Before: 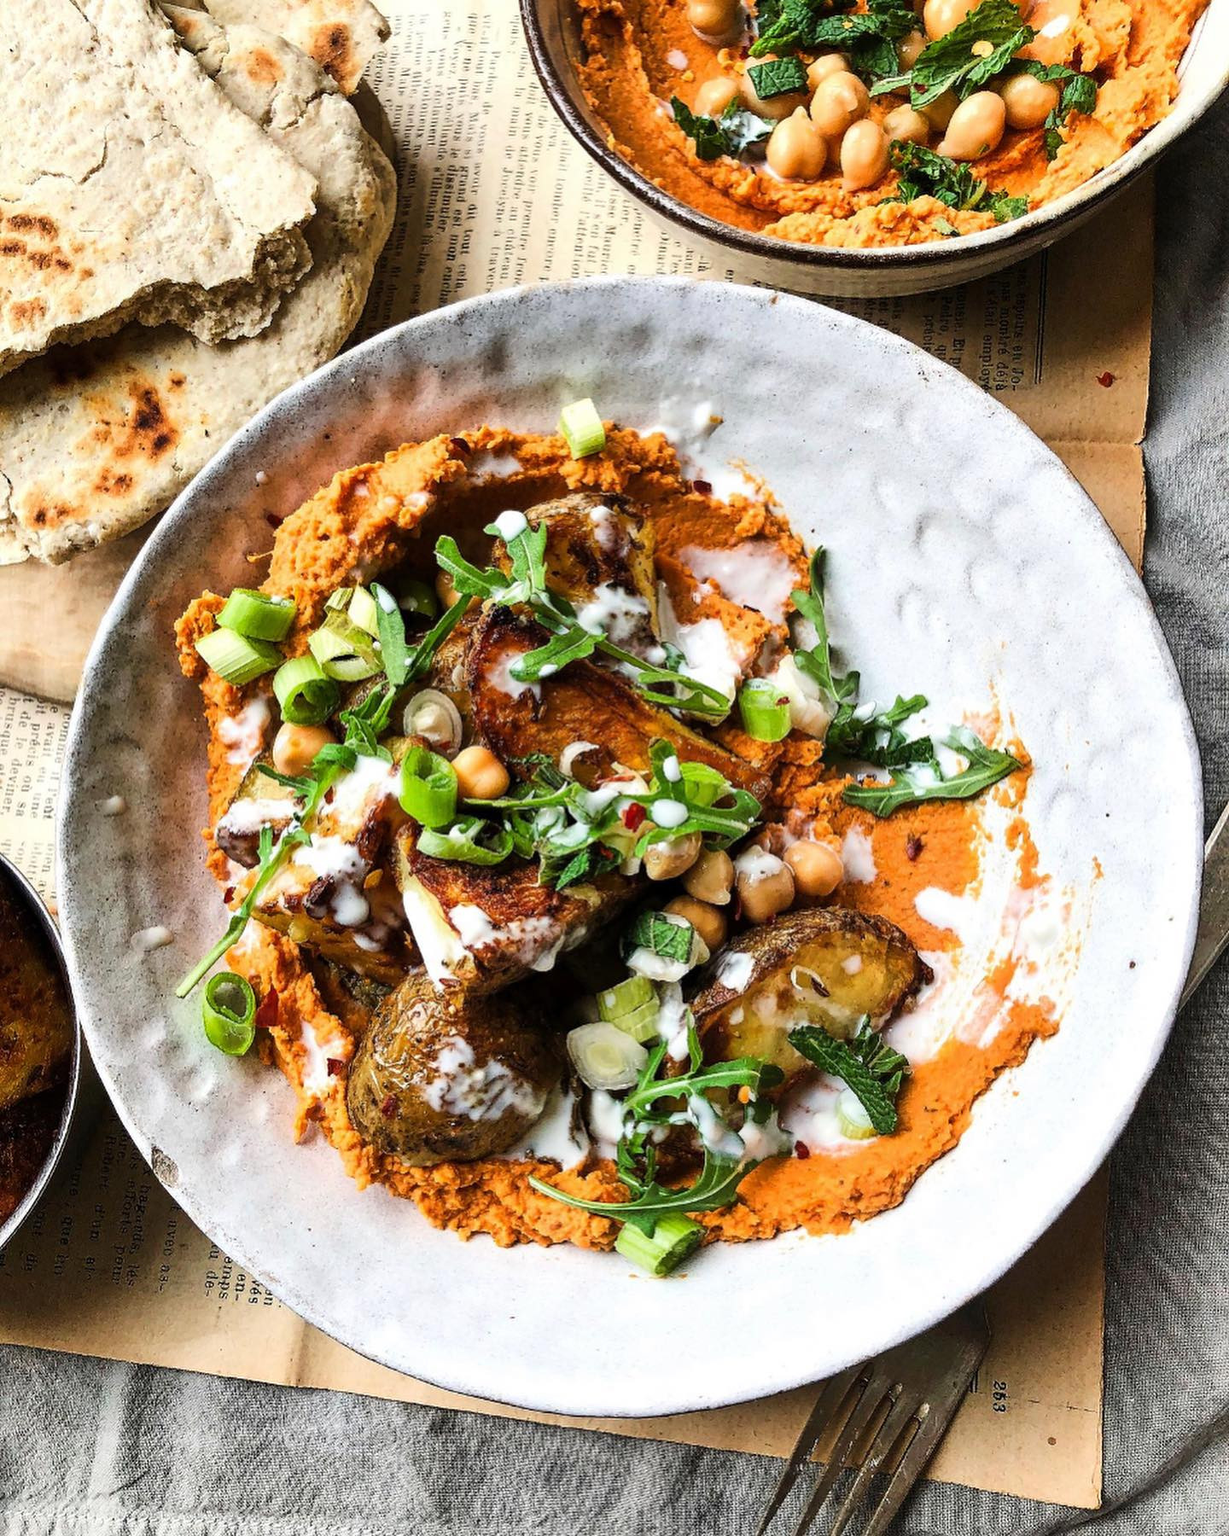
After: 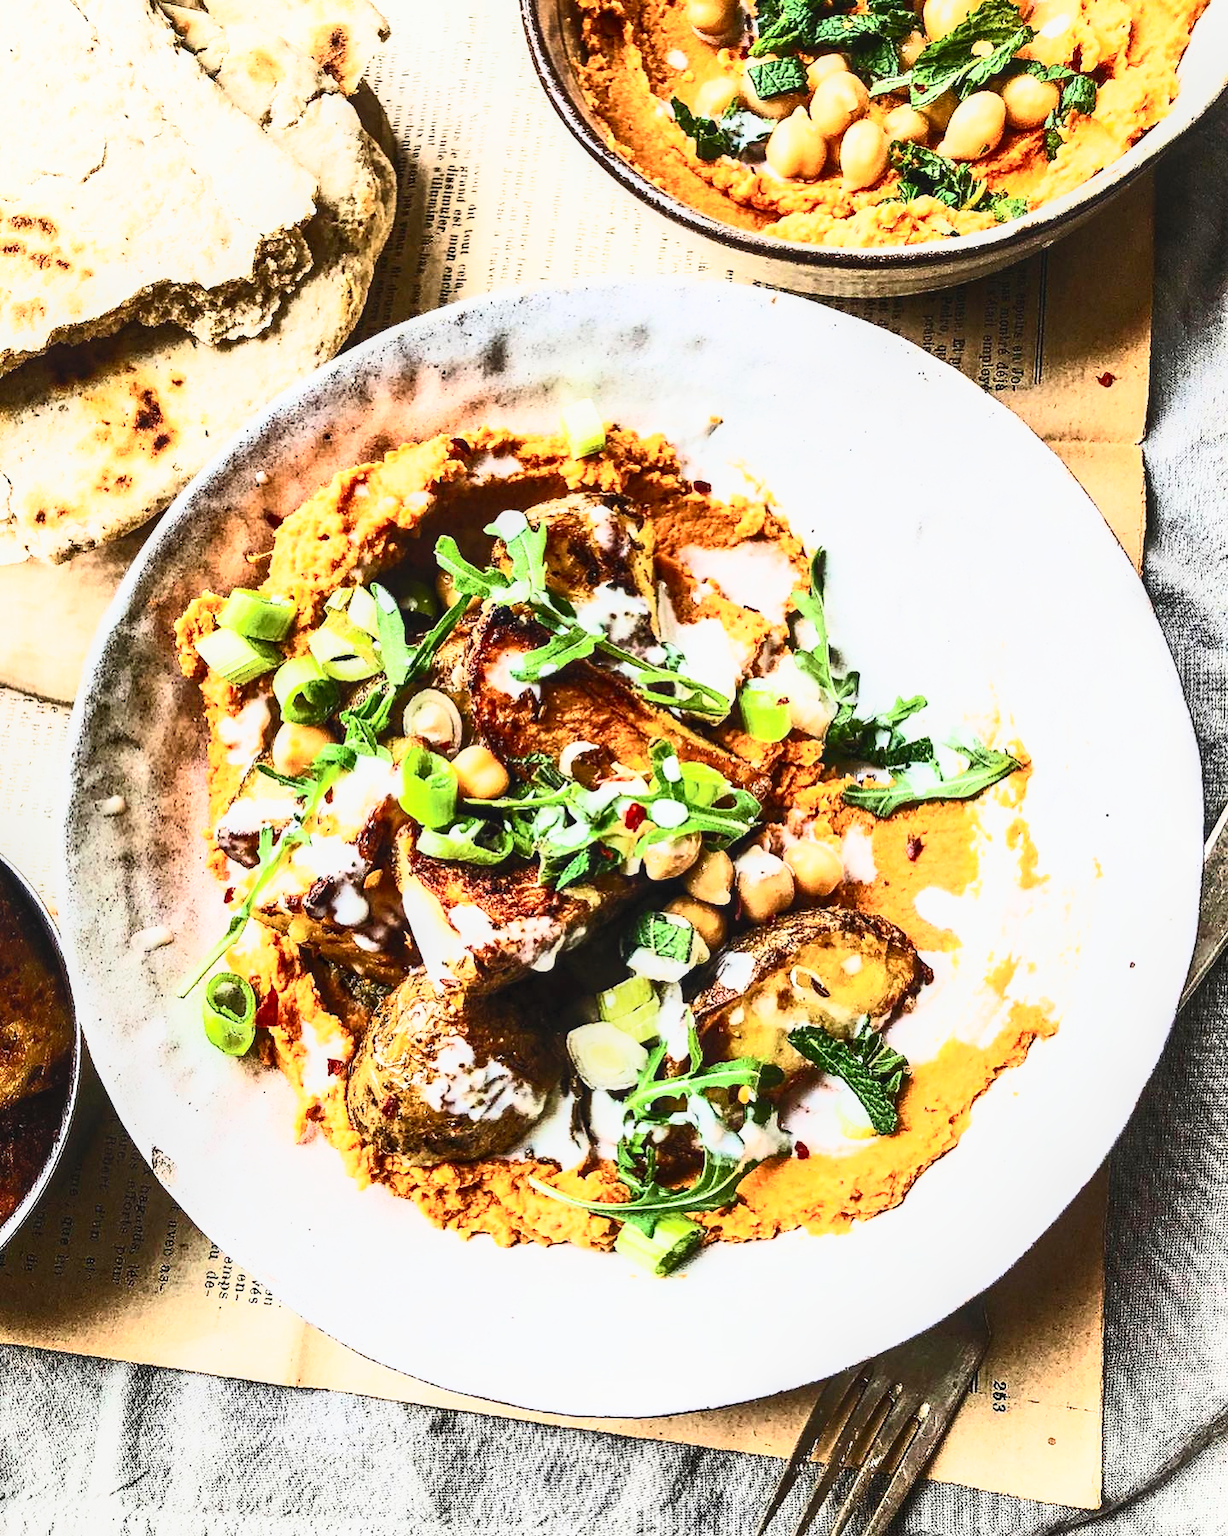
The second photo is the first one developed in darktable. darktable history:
local contrast: on, module defaults
contrast brightness saturation: contrast 0.614, brightness 0.321, saturation 0.137
base curve: curves: ch0 [(0, 0) (0.088, 0.125) (0.176, 0.251) (0.354, 0.501) (0.613, 0.749) (1, 0.877)], preserve colors none
